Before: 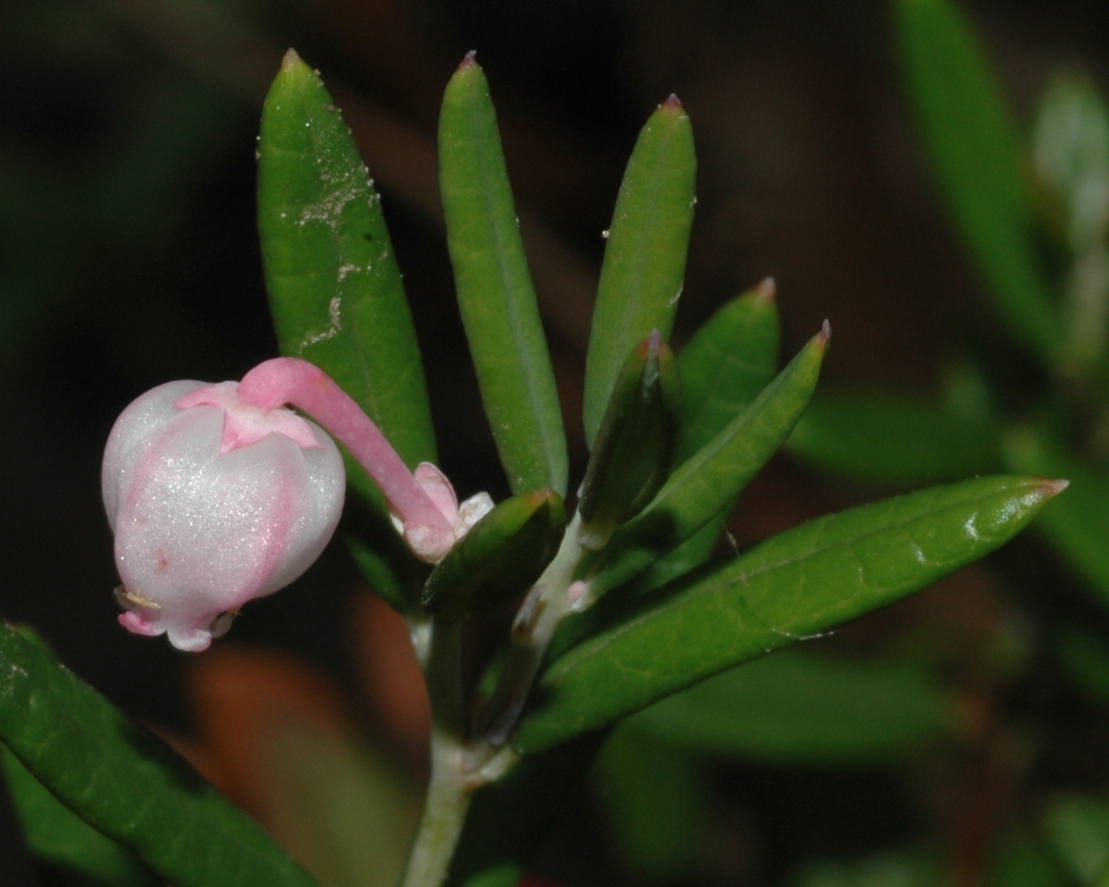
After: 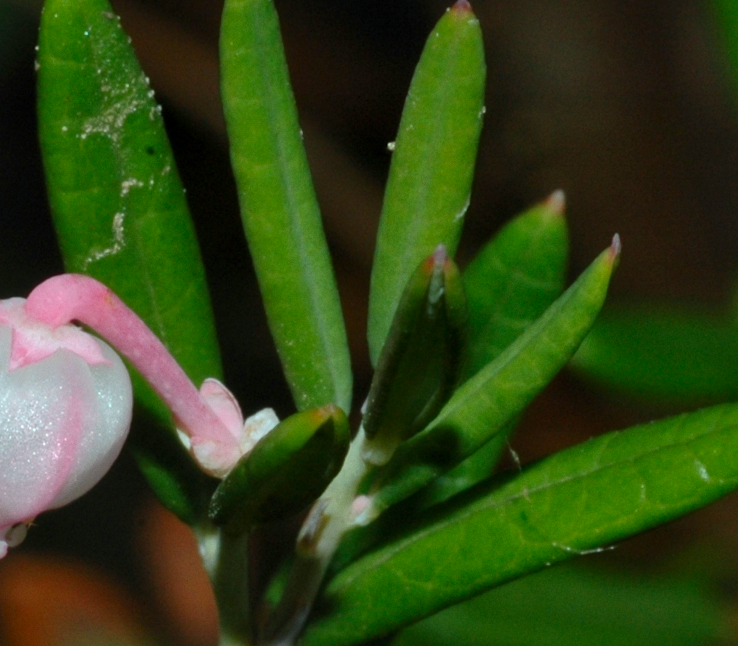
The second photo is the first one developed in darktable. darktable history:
contrast brightness saturation: contrast 0.23, brightness 0.1, saturation 0.29
rotate and perspective: rotation 0.074°, lens shift (vertical) 0.096, lens shift (horizontal) -0.041, crop left 0.043, crop right 0.952, crop top 0.024, crop bottom 0.979
color correction: highlights a* -8, highlights b* 3.1
crop and rotate: left 17.046%, top 10.659%, right 12.989%, bottom 14.553%
white balance: red 0.976, blue 1.04
grain: coarseness 14.57 ISO, strength 8.8%
shadows and highlights: shadows 40, highlights -60
local contrast: mode bilateral grid, contrast 20, coarseness 50, detail 132%, midtone range 0.2
